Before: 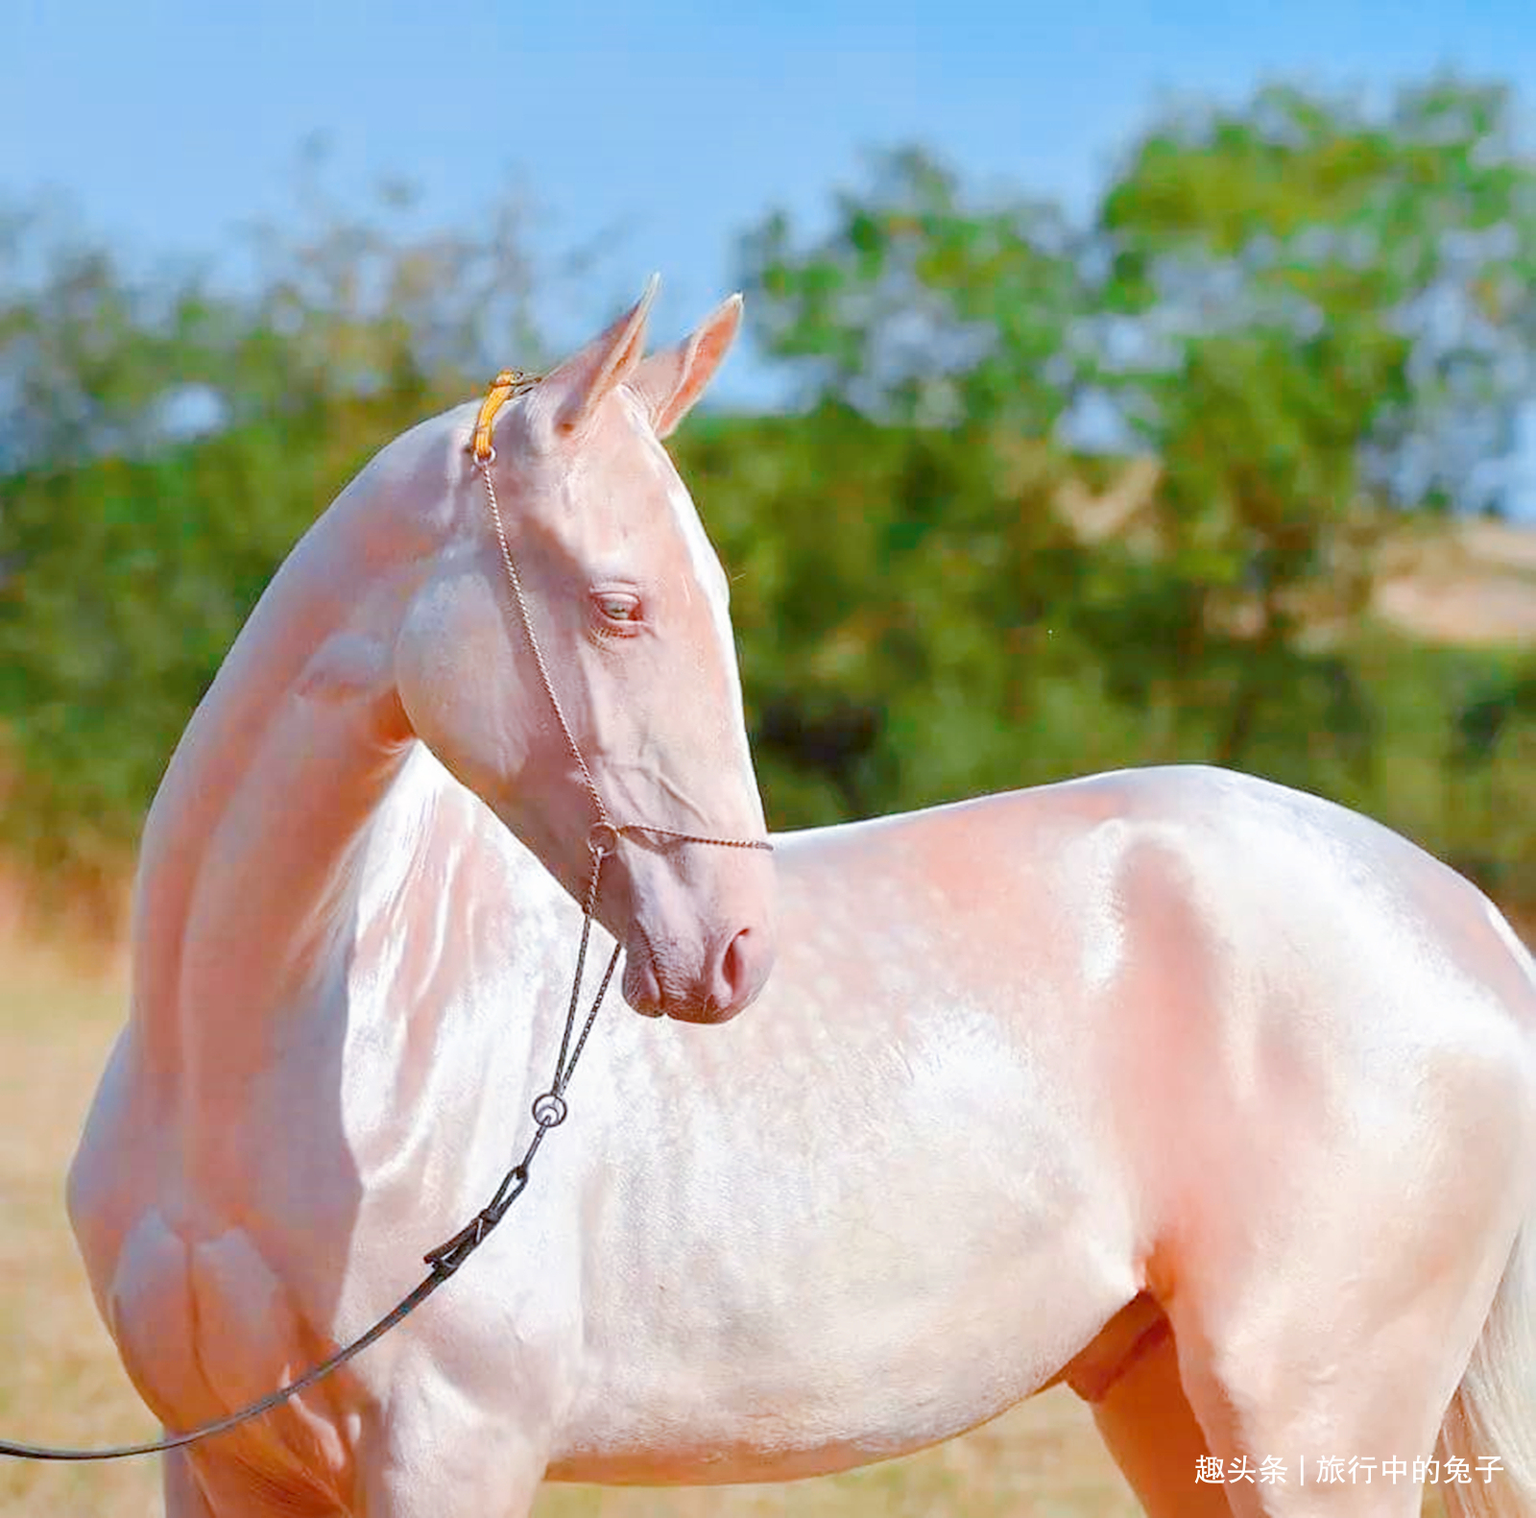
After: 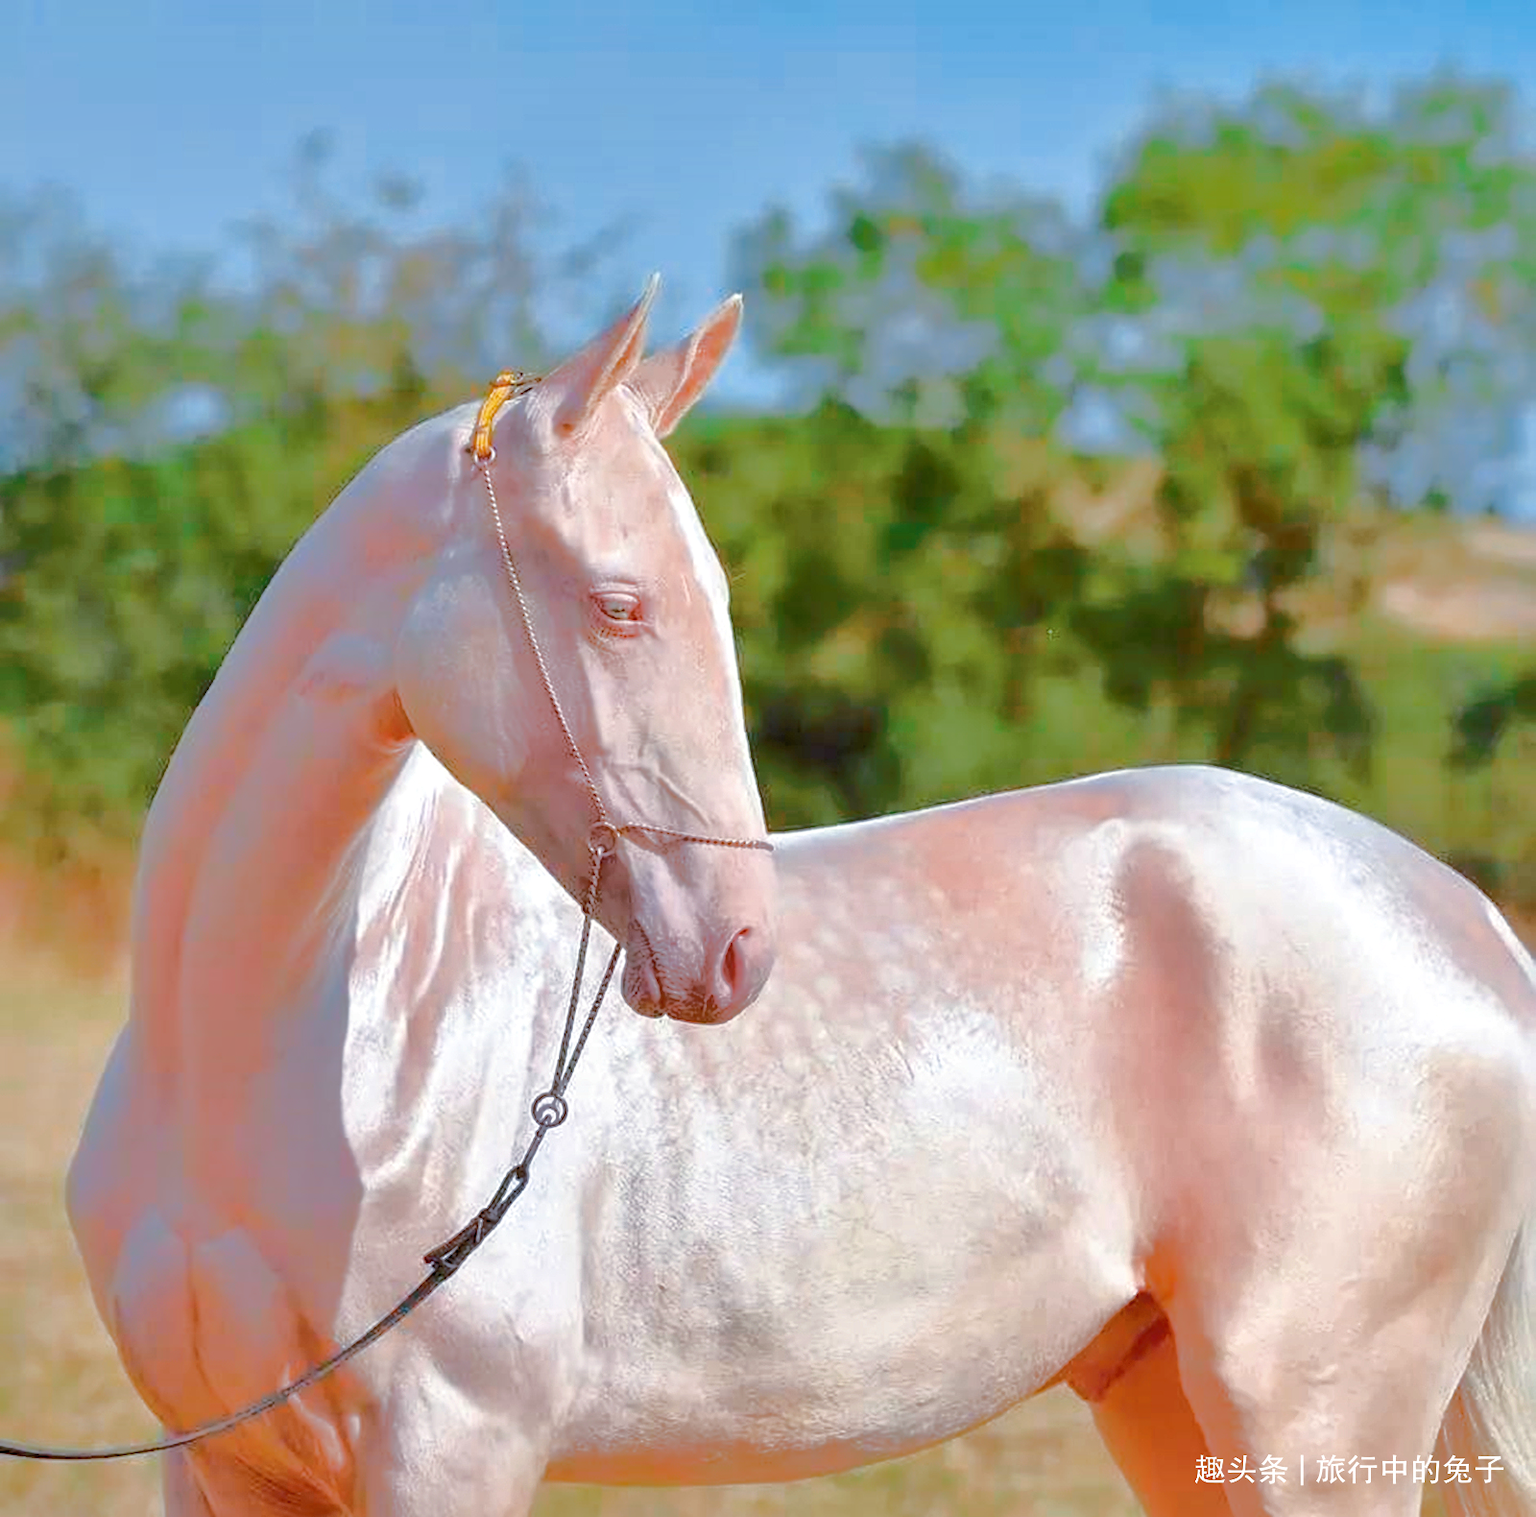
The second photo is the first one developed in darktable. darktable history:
levels: levels [0.026, 0.507, 0.987]
shadows and highlights: on, module defaults
tone equalizer: on, module defaults
tone curve: curves: ch0 [(0, 0) (0.003, 0.005) (0.011, 0.012) (0.025, 0.026) (0.044, 0.046) (0.069, 0.071) (0.1, 0.098) (0.136, 0.135) (0.177, 0.178) (0.224, 0.217) (0.277, 0.274) (0.335, 0.335) (0.399, 0.442) (0.468, 0.543) (0.543, 0.6) (0.623, 0.628) (0.709, 0.679) (0.801, 0.782) (0.898, 0.904) (1, 1)], color space Lab, independent channels, preserve colors none
